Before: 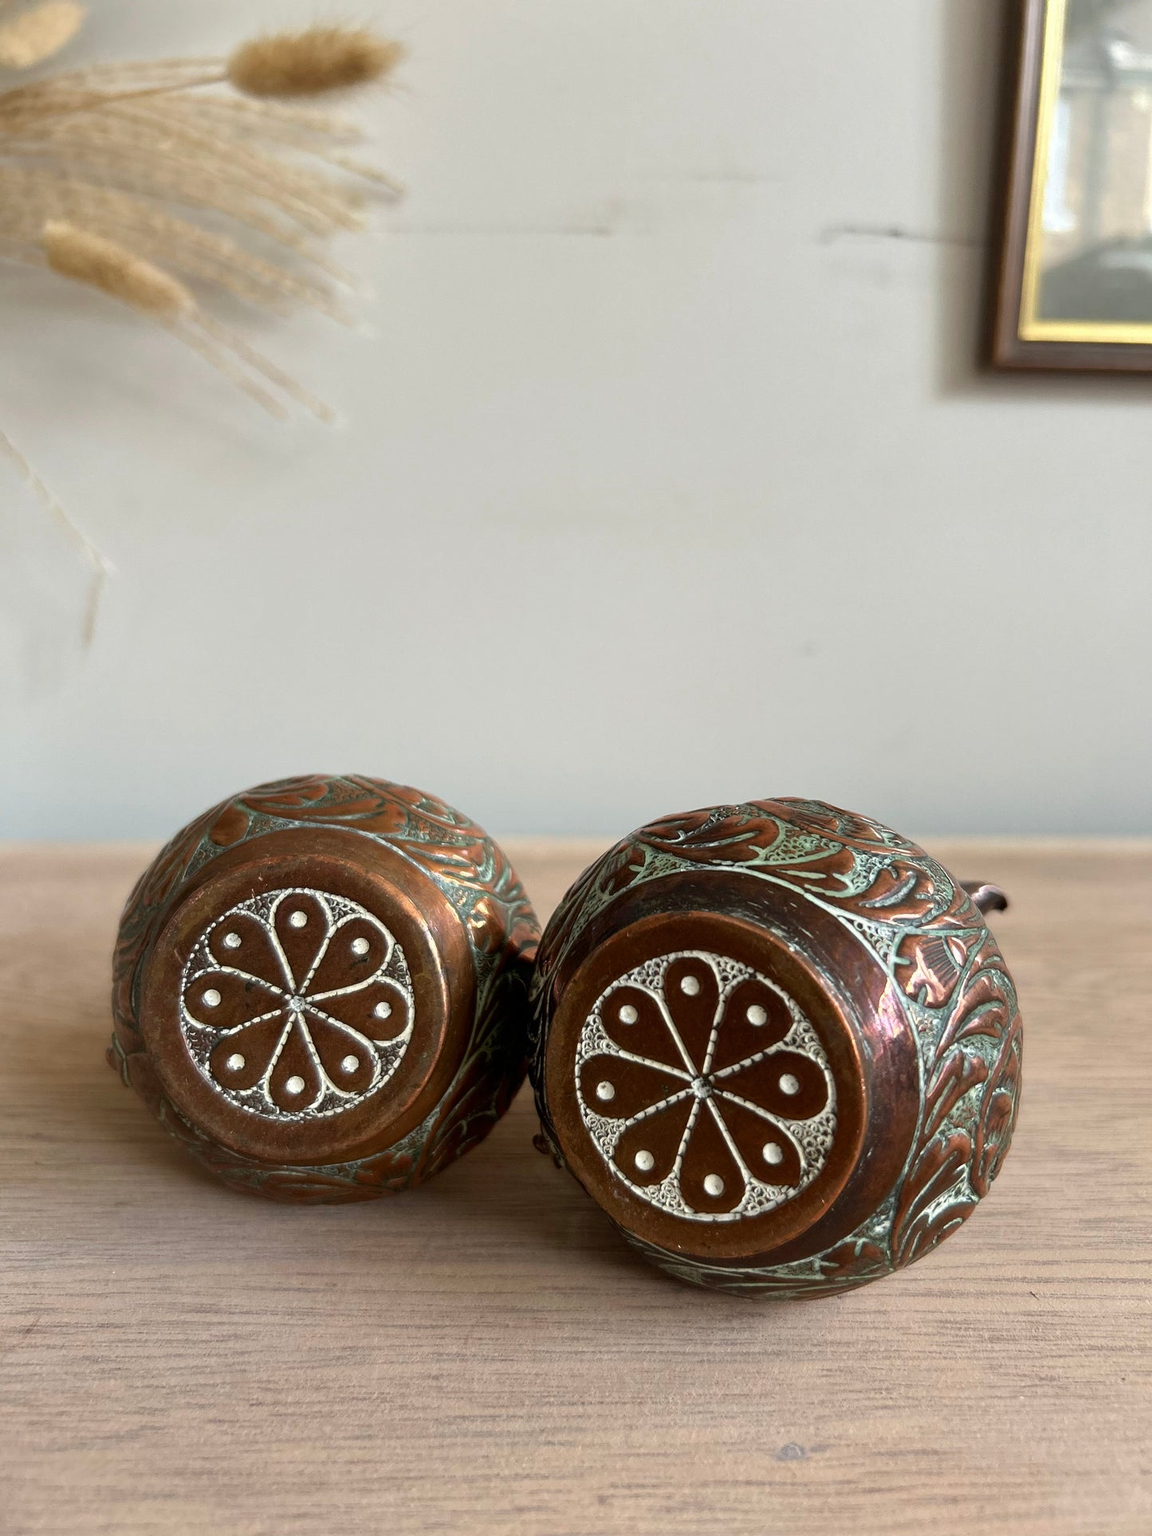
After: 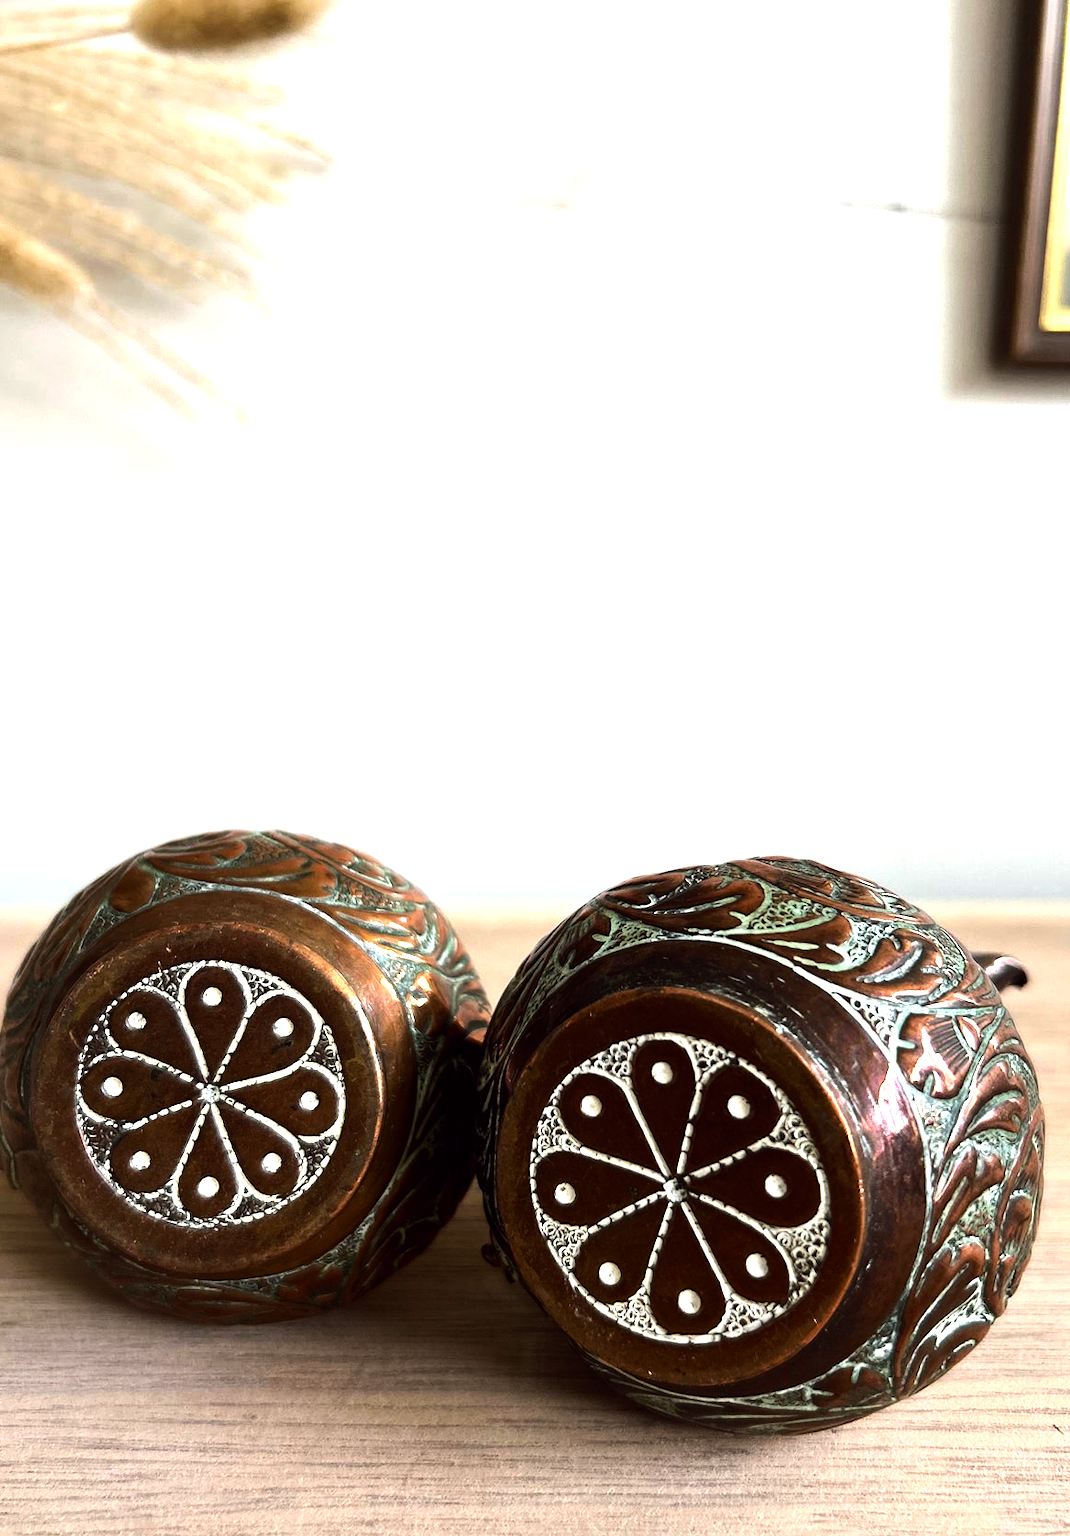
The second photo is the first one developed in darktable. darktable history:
color balance: lift [1, 1, 0.999, 1.001], gamma [1, 1.003, 1.005, 0.995], gain [1, 0.992, 0.988, 1.012], contrast 5%, output saturation 110%
crop: left 9.929%, top 3.475%, right 9.188%, bottom 9.529%
tone equalizer: -8 EV -1.08 EV, -7 EV -1.01 EV, -6 EV -0.867 EV, -5 EV -0.578 EV, -3 EV 0.578 EV, -2 EV 0.867 EV, -1 EV 1.01 EV, +0 EV 1.08 EV, edges refinement/feathering 500, mask exposure compensation -1.57 EV, preserve details no
